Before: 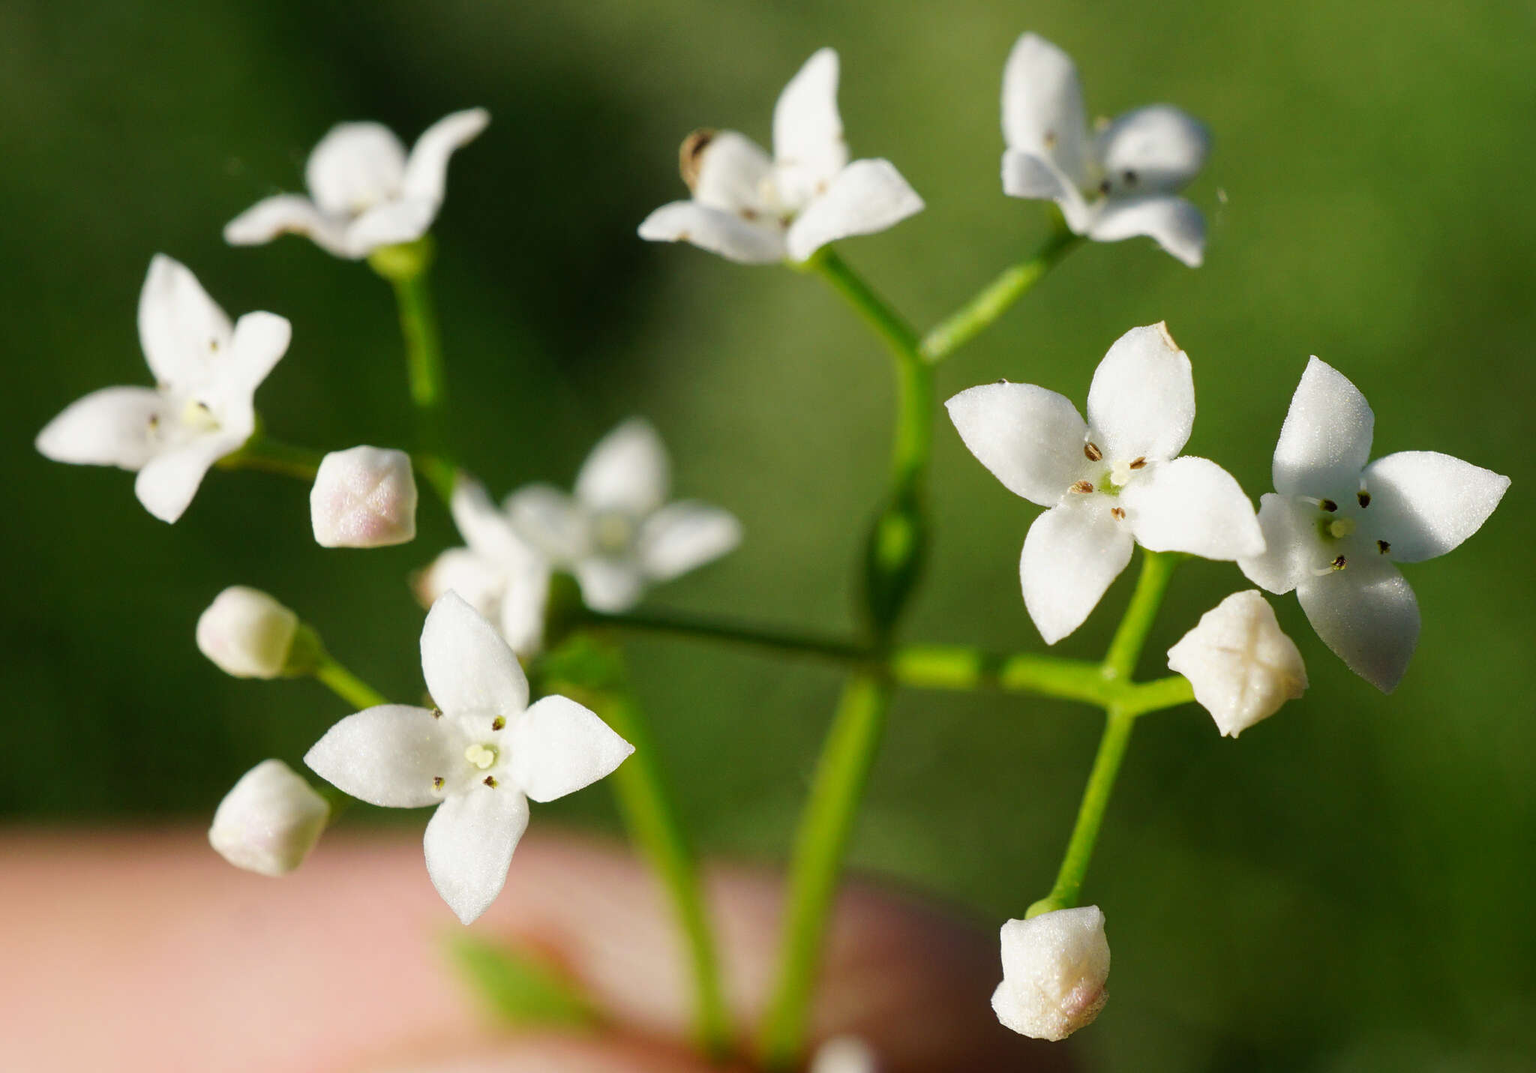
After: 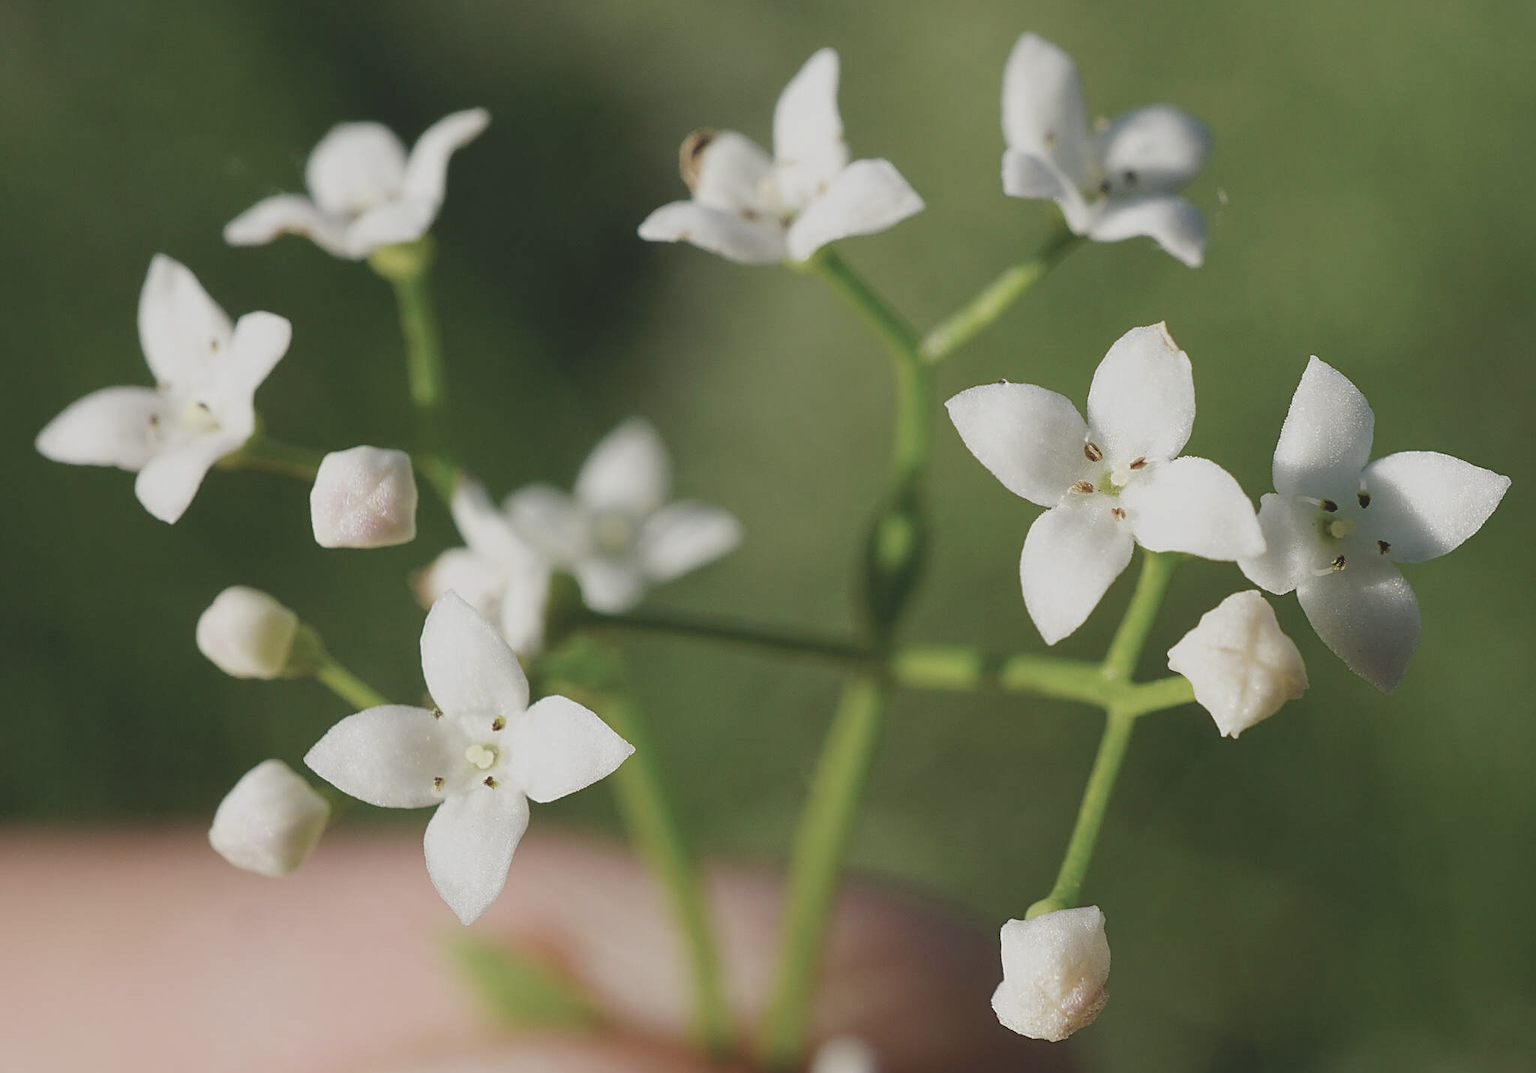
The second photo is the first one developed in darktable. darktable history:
color calibration: illuminant same as pipeline (D50), adaptation none (bypass), x 0.333, y 0.334, temperature 5006.33 K
contrast brightness saturation: contrast -0.261, saturation -0.427
color zones: mix 17.64%
sharpen: on, module defaults
